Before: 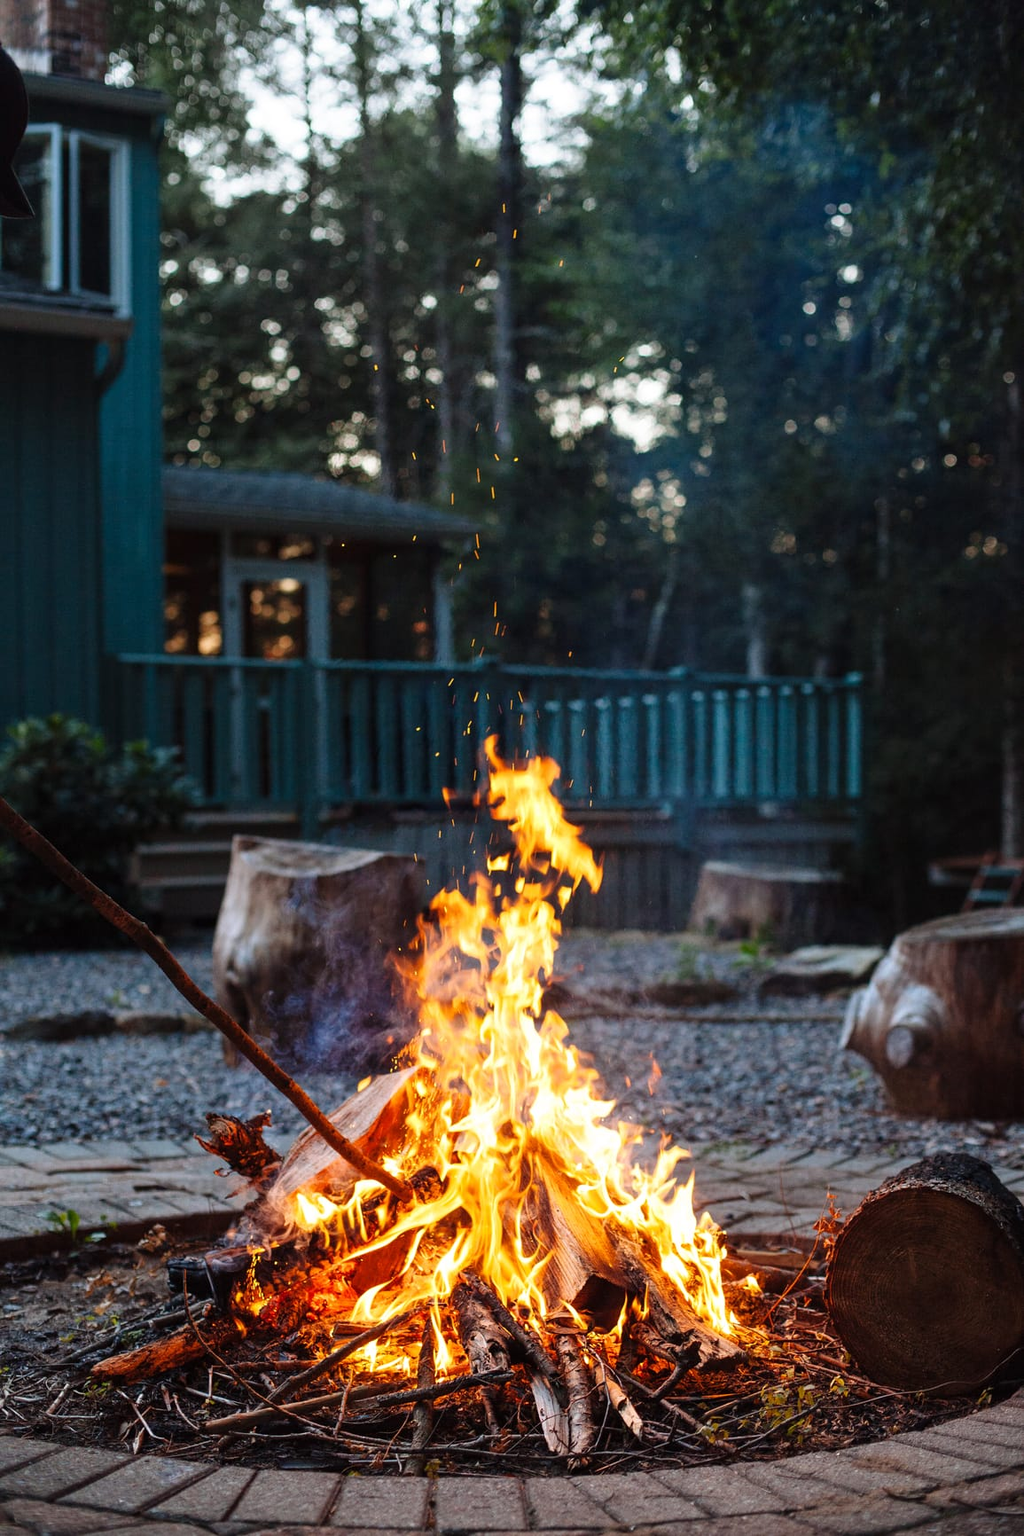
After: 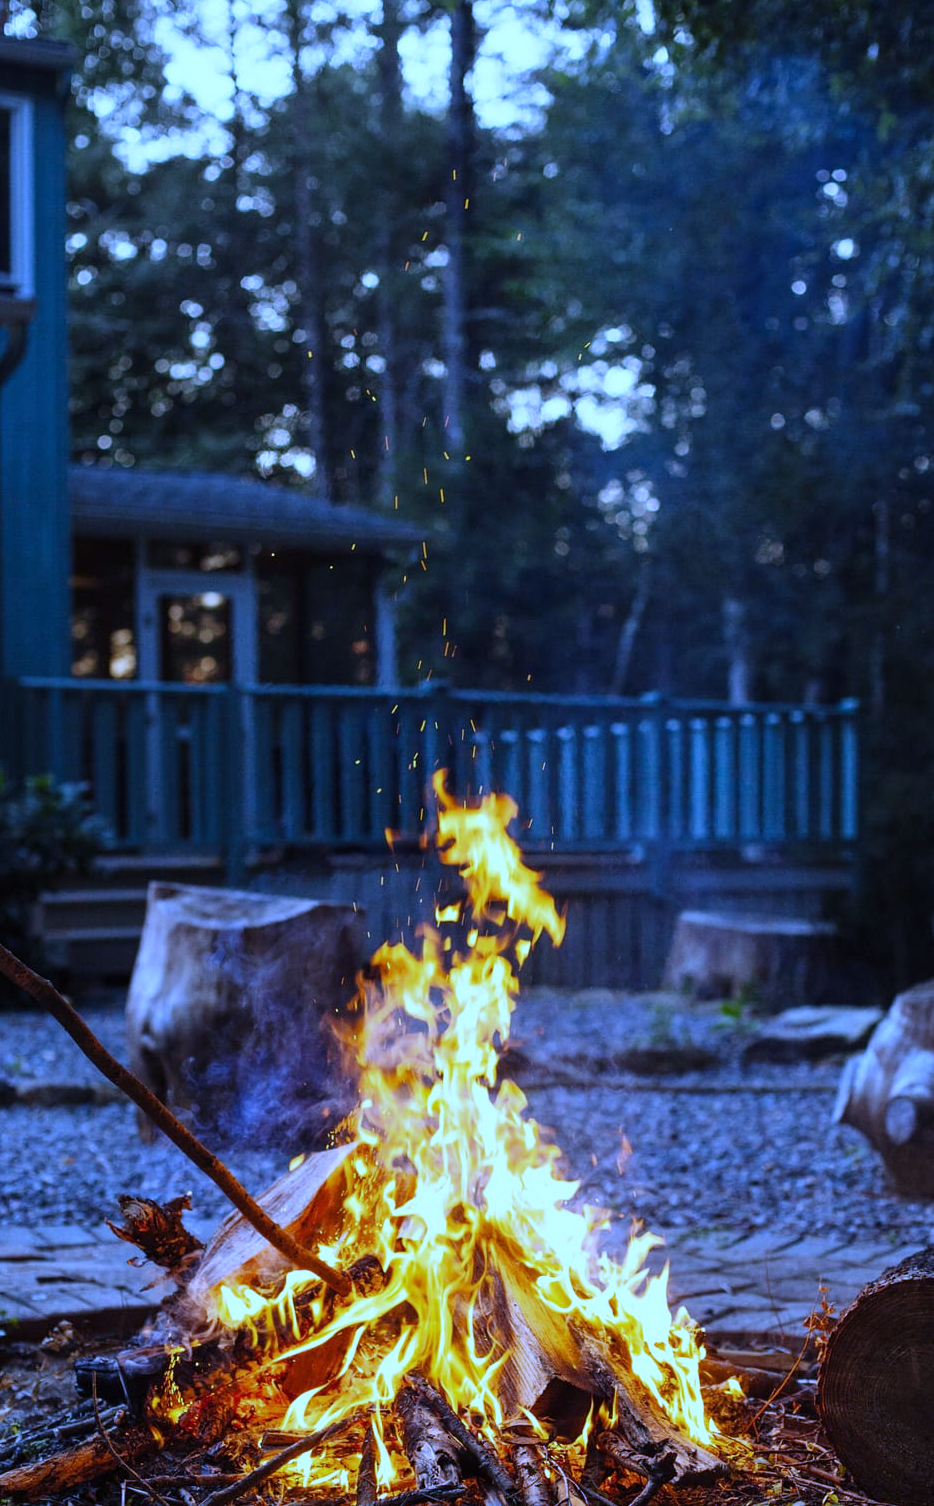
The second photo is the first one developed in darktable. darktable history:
crop: left 9.929%, top 3.475%, right 9.188%, bottom 9.529%
white balance: red 0.766, blue 1.537
